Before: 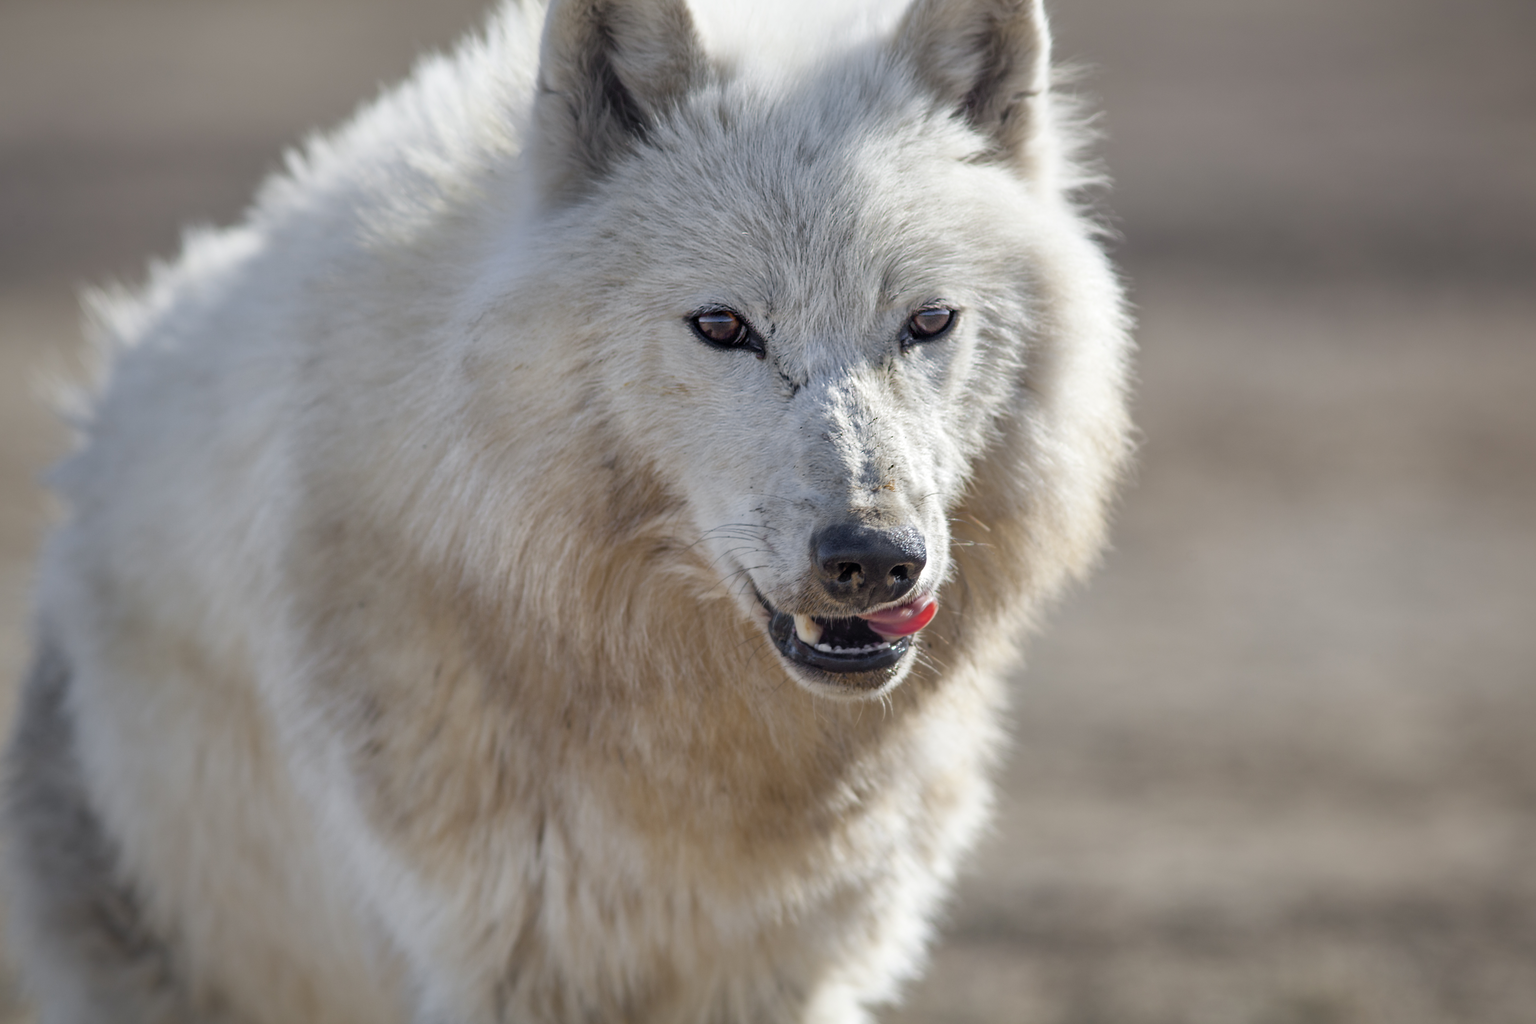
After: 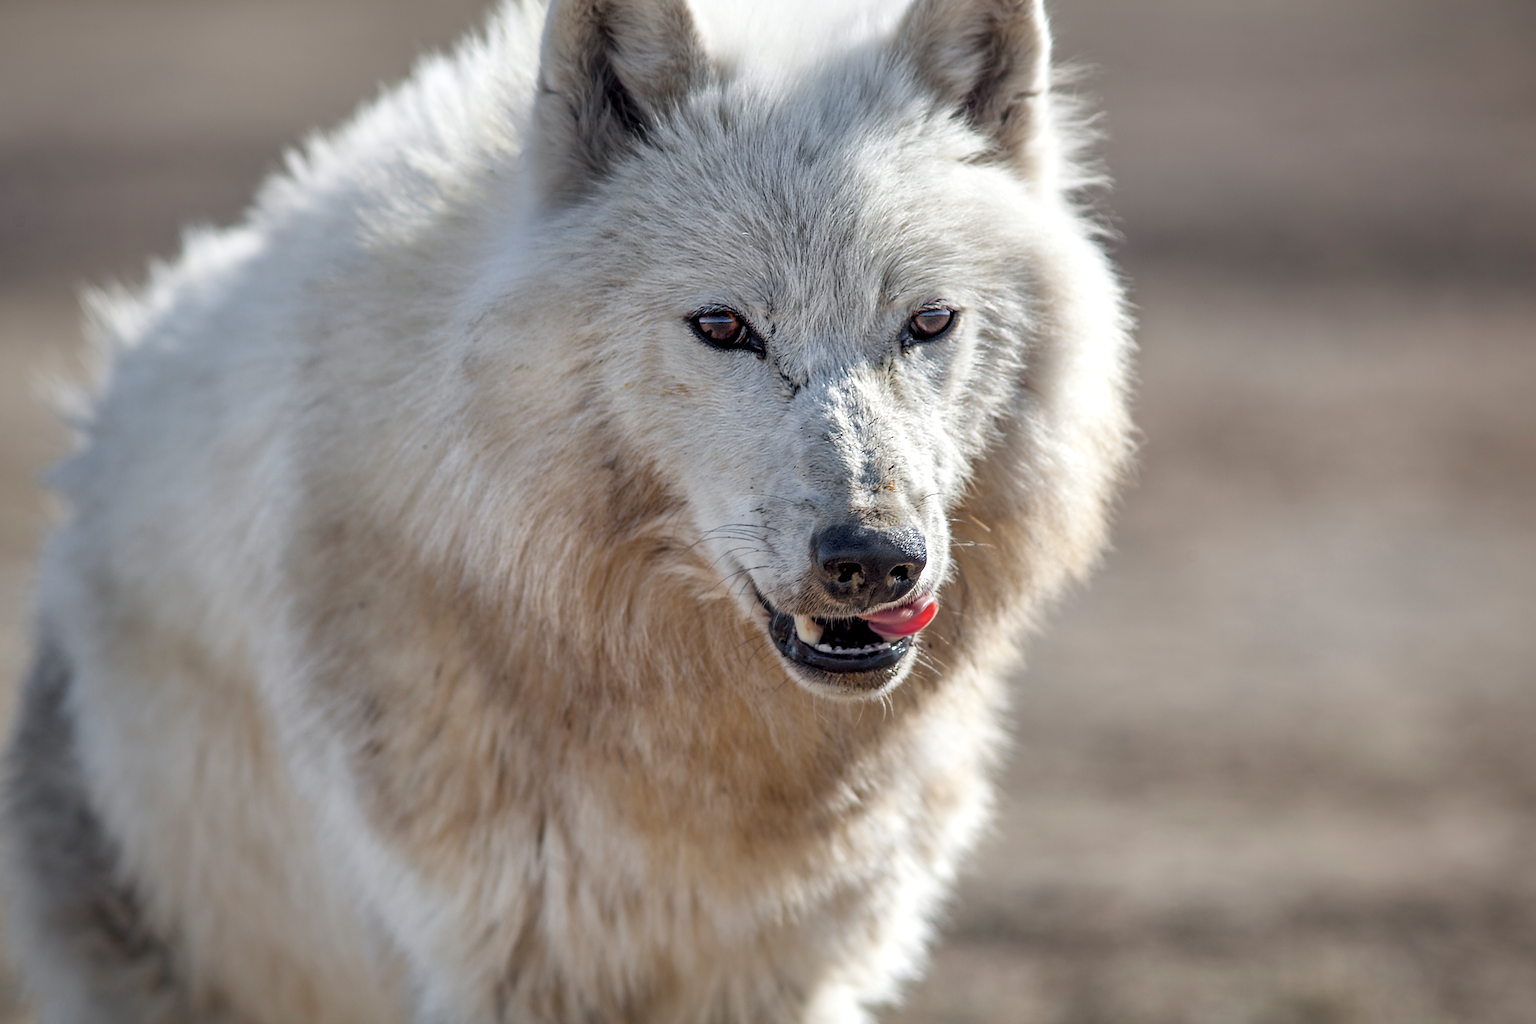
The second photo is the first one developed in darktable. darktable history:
local contrast: detail 130%
sharpen: radius 2.531, amount 0.628
